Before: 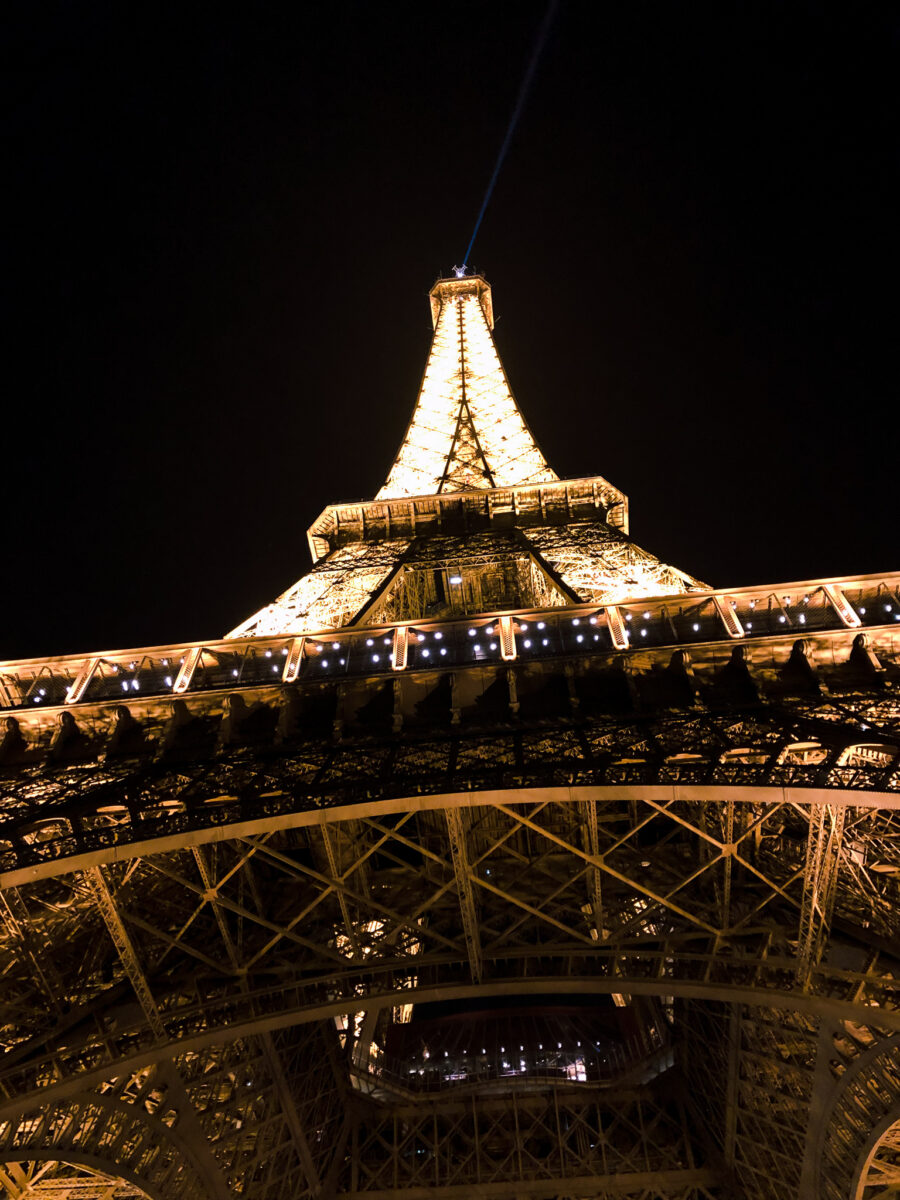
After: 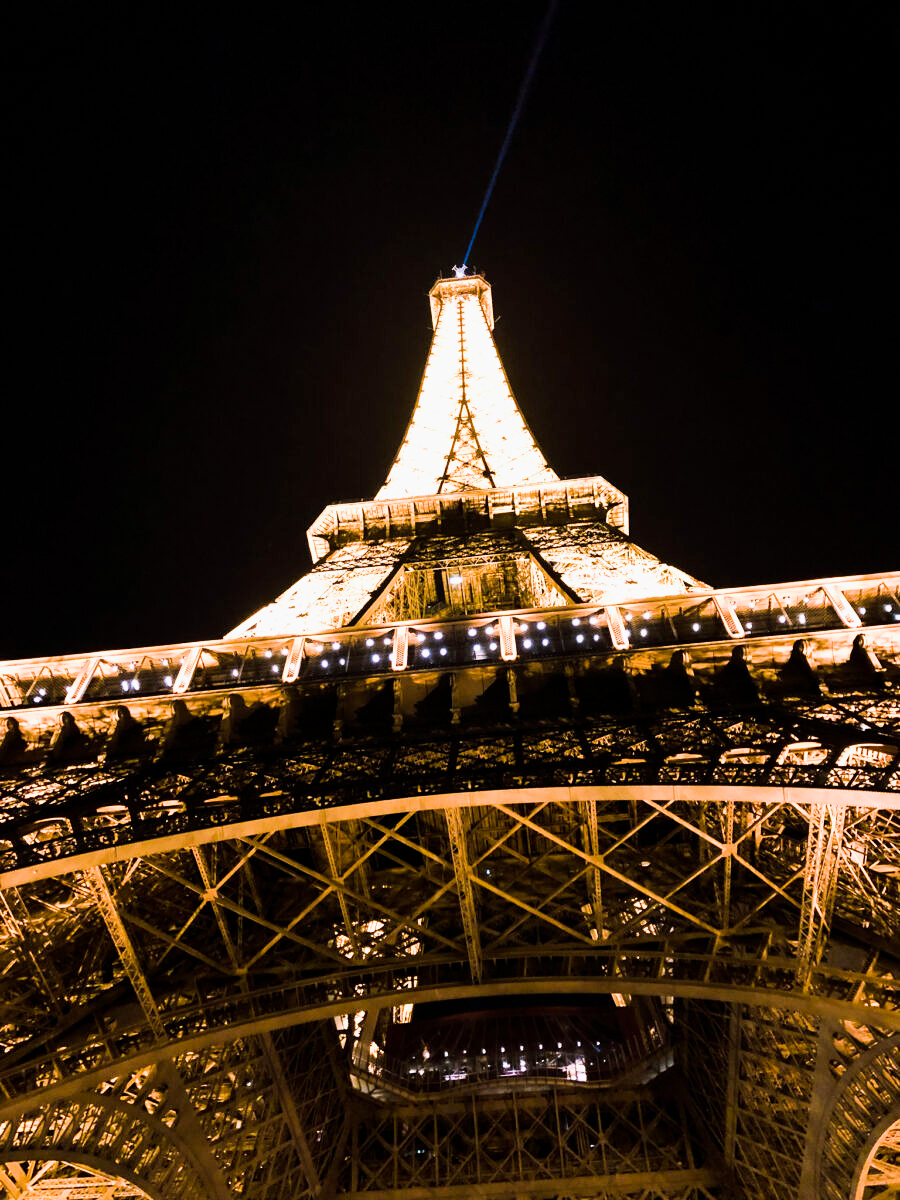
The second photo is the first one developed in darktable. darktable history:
sigmoid: contrast 1.54, target black 0
exposure: black level correction 0, exposure 1.741 EV, compensate exposure bias true, compensate highlight preservation false
